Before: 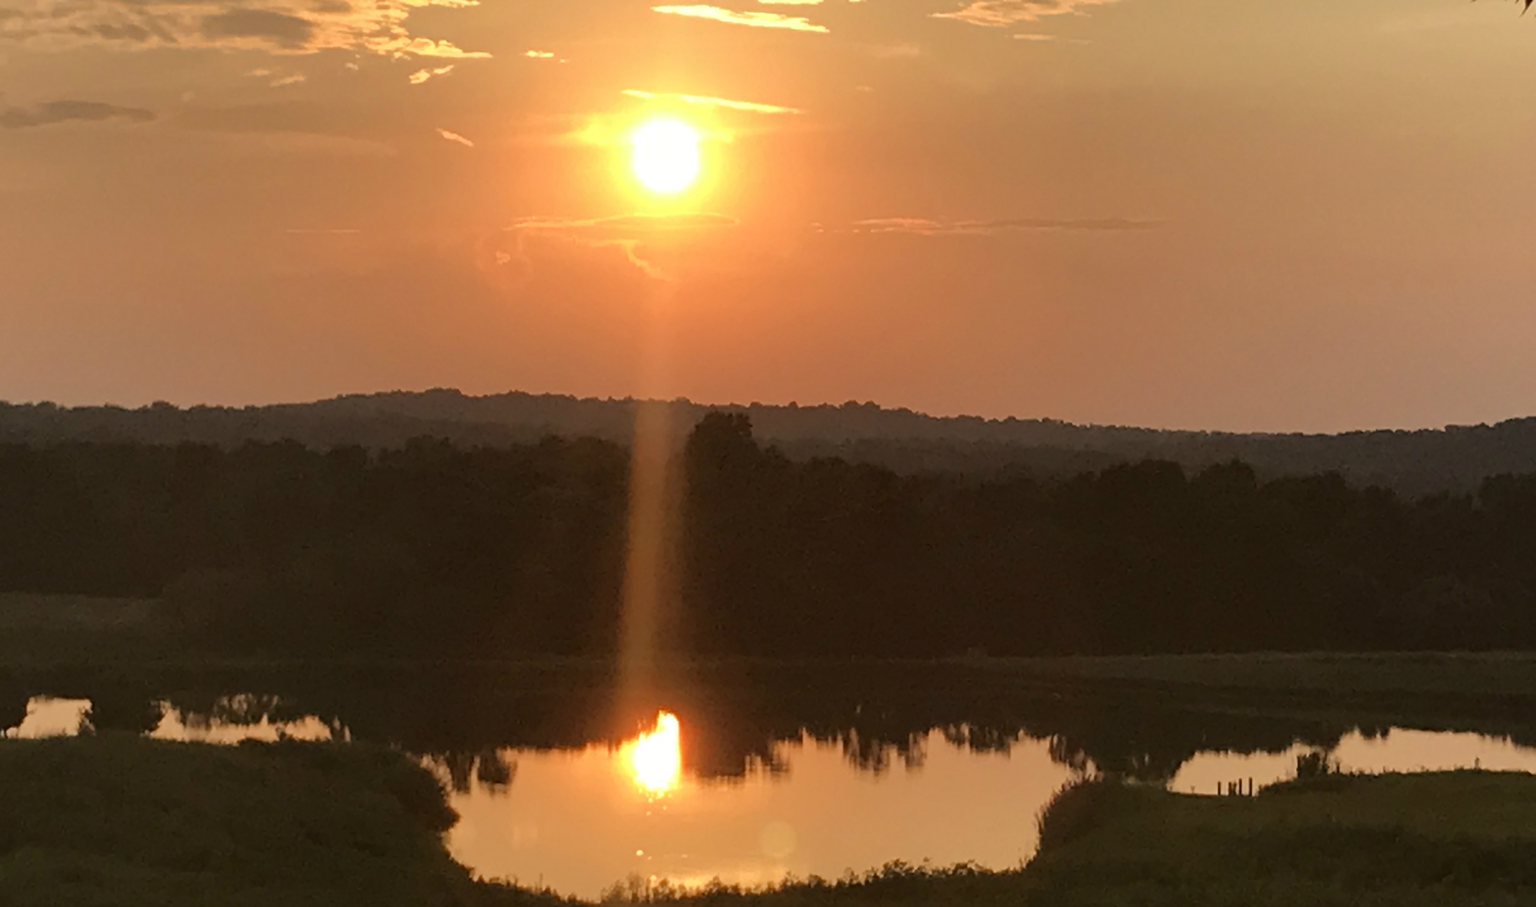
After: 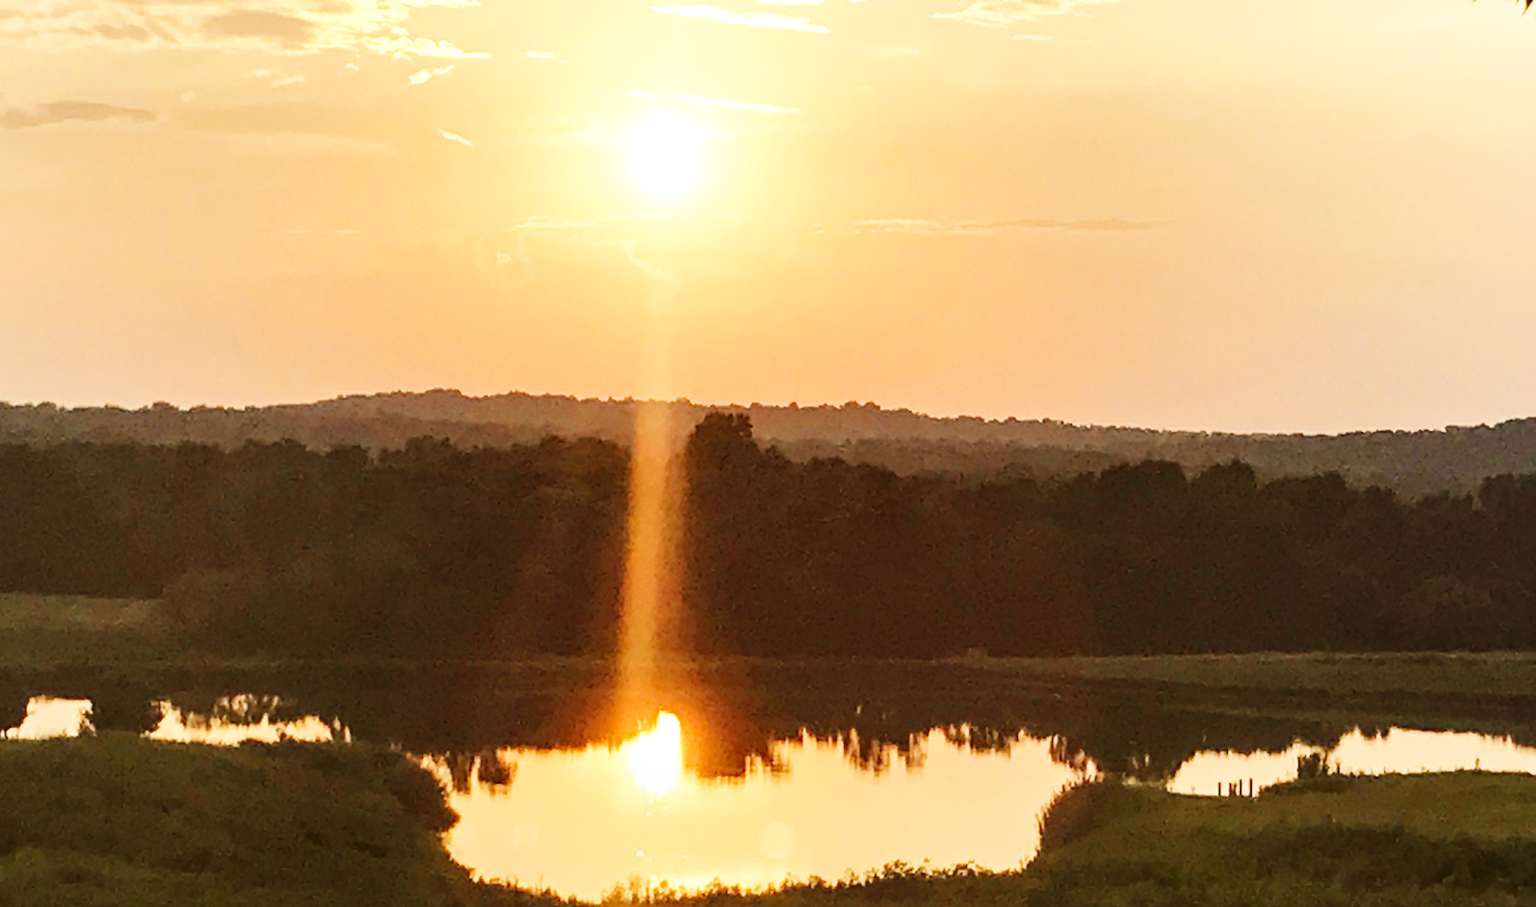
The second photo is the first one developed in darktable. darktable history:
base curve: curves: ch0 [(0, 0.003) (0.001, 0.002) (0.006, 0.004) (0.02, 0.022) (0.048, 0.086) (0.094, 0.234) (0.162, 0.431) (0.258, 0.629) (0.385, 0.8) (0.548, 0.918) (0.751, 0.988) (1, 1)], preserve colors none
local contrast: on, module defaults
exposure: black level correction 0.001, exposure 0.5 EV, compensate exposure bias true, compensate highlight preservation false
